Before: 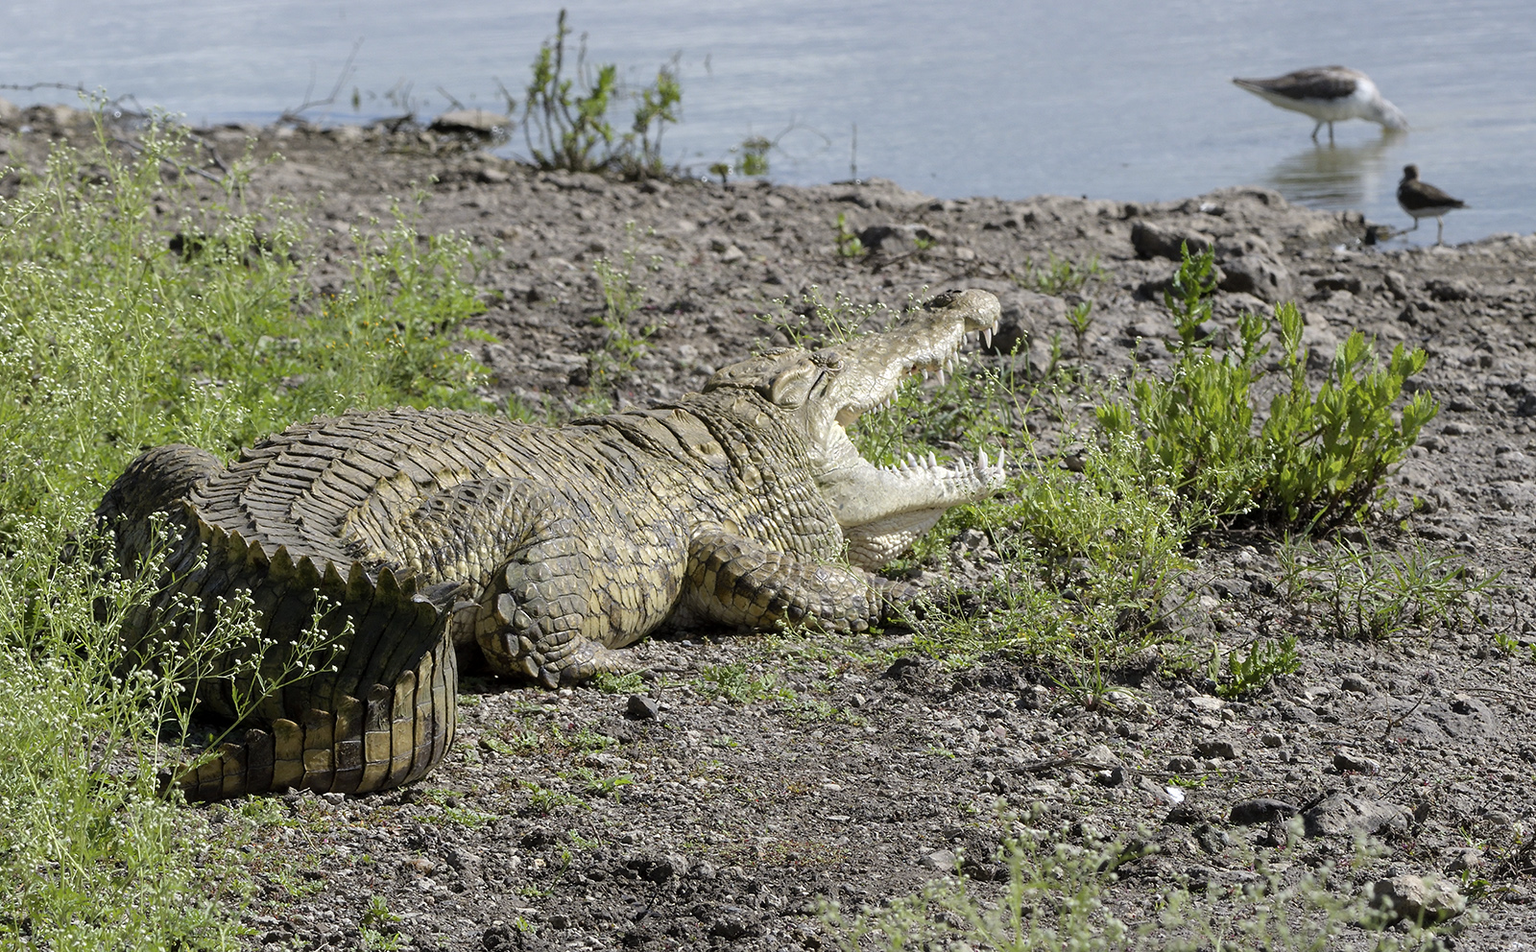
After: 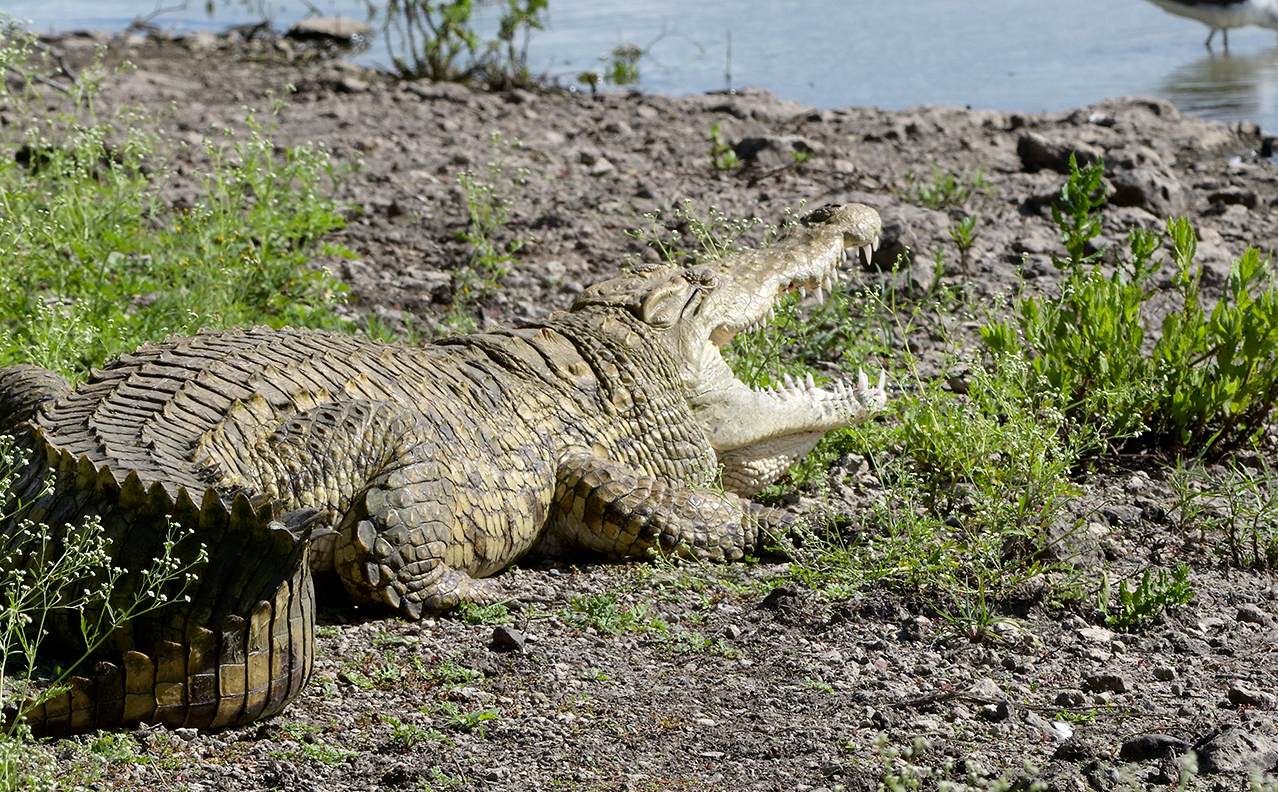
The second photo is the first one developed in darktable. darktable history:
contrast brightness saturation: contrast 0.15, brightness -0.01, saturation 0.1
crop and rotate: left 10.071%, top 10.071%, right 10.02%, bottom 10.02%
